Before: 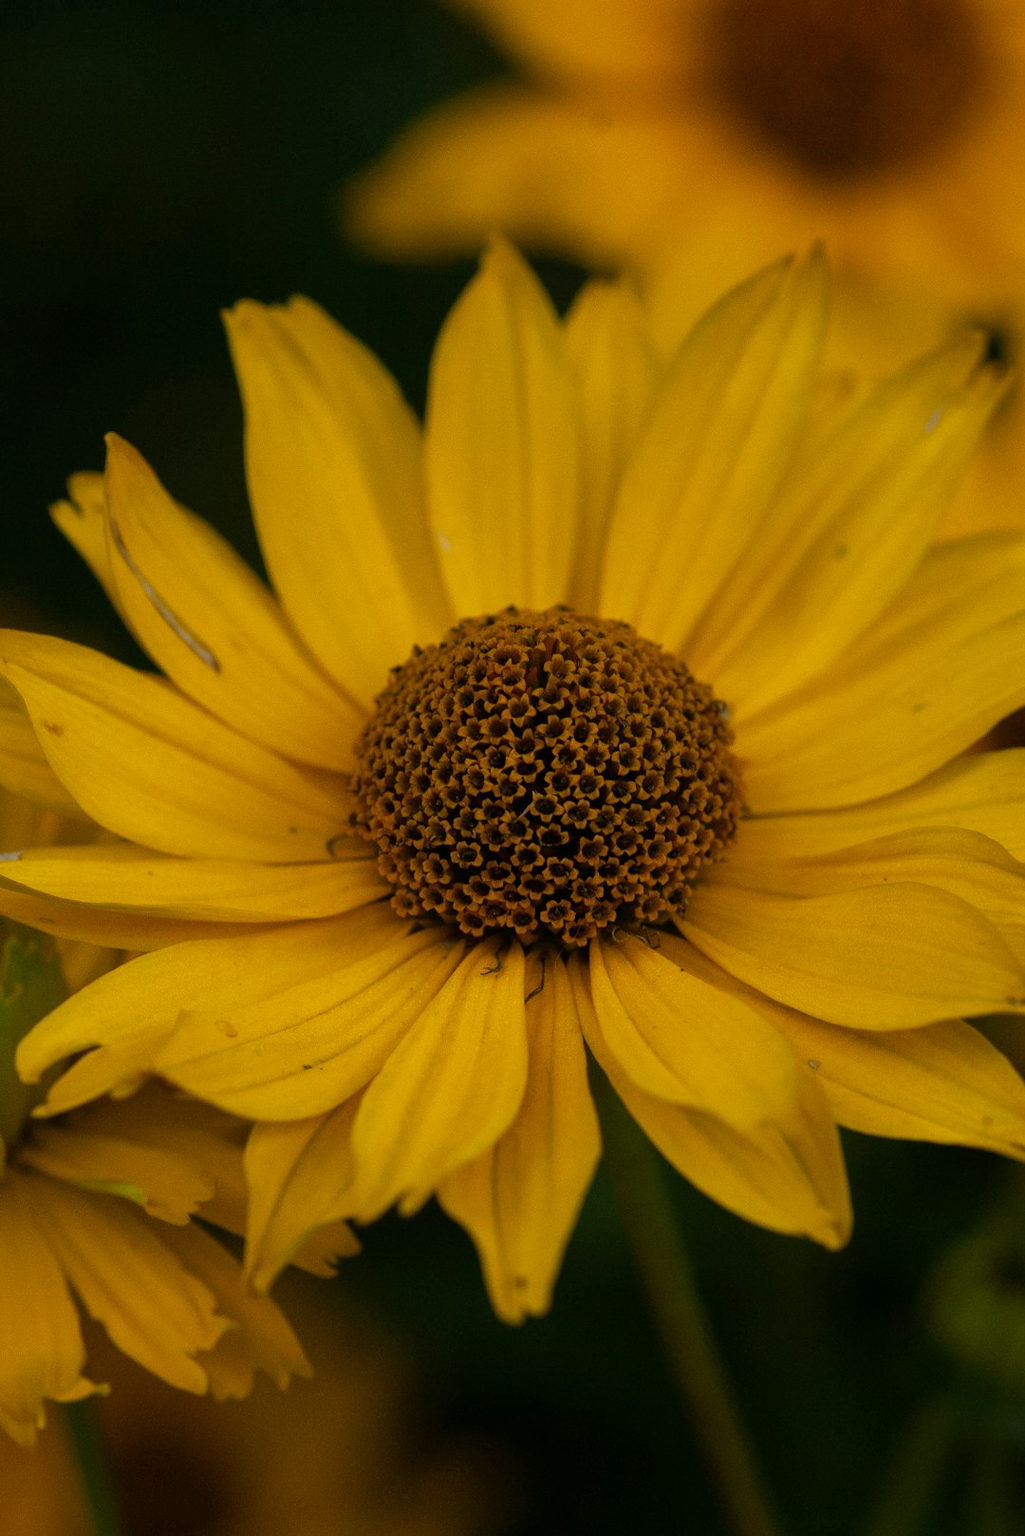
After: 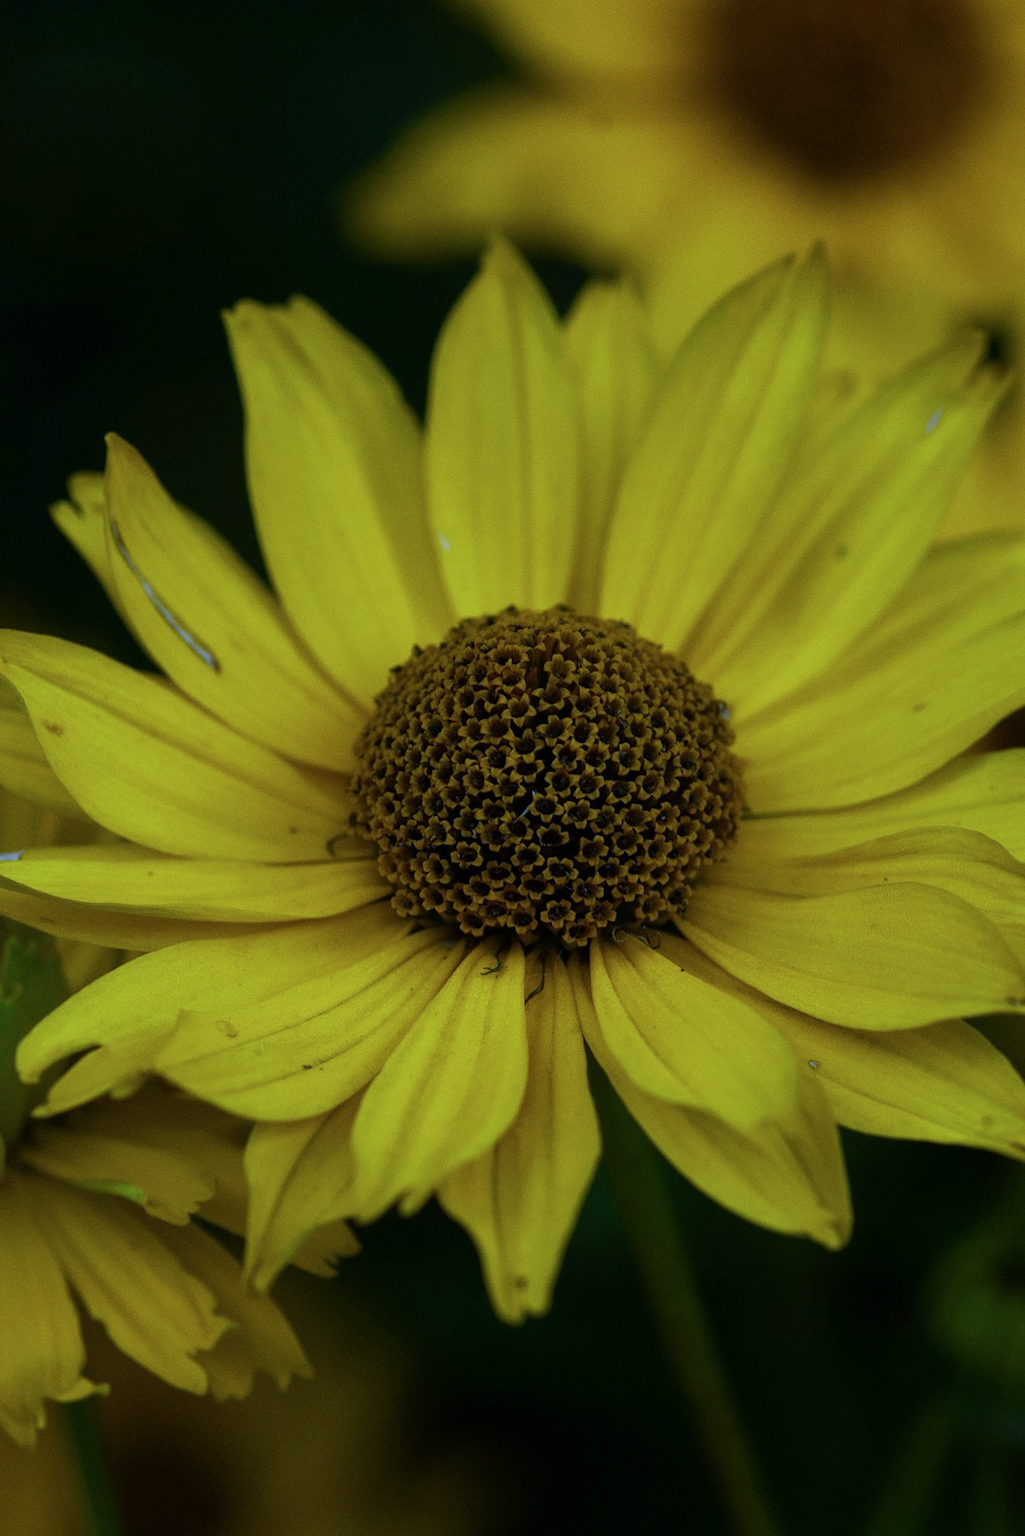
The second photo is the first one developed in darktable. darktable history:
white balance: red 0.766, blue 1.537
color calibration: x 0.372, y 0.386, temperature 4283.97 K
tone equalizer: -8 EV -0.417 EV, -7 EV -0.389 EV, -6 EV -0.333 EV, -5 EV -0.222 EV, -3 EV 0.222 EV, -2 EV 0.333 EV, -1 EV 0.389 EV, +0 EV 0.417 EV, edges refinement/feathering 500, mask exposure compensation -1.57 EV, preserve details no
